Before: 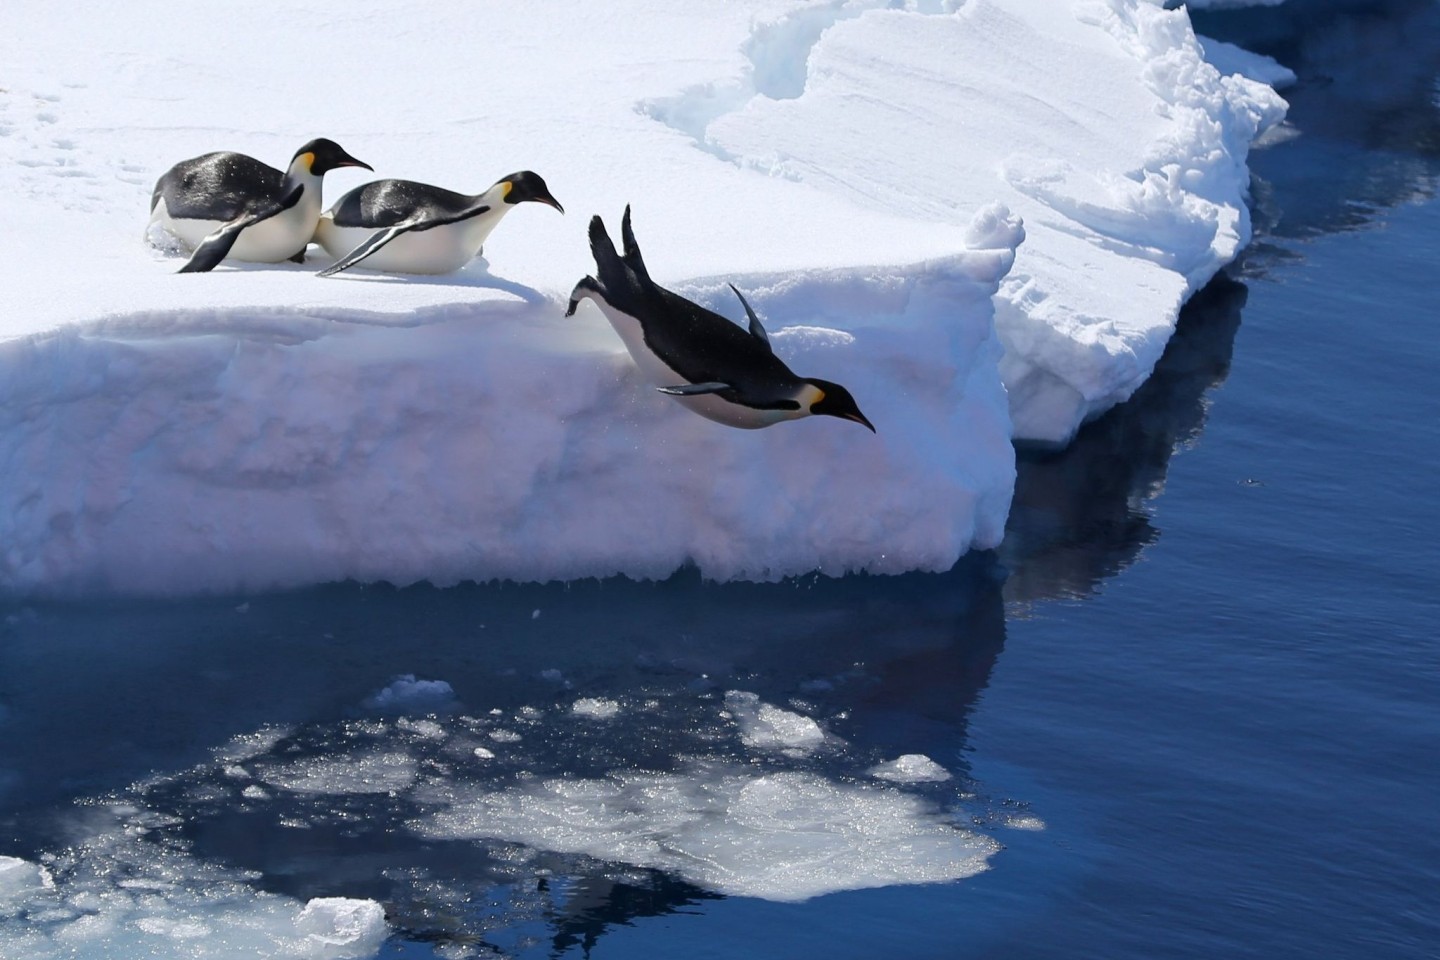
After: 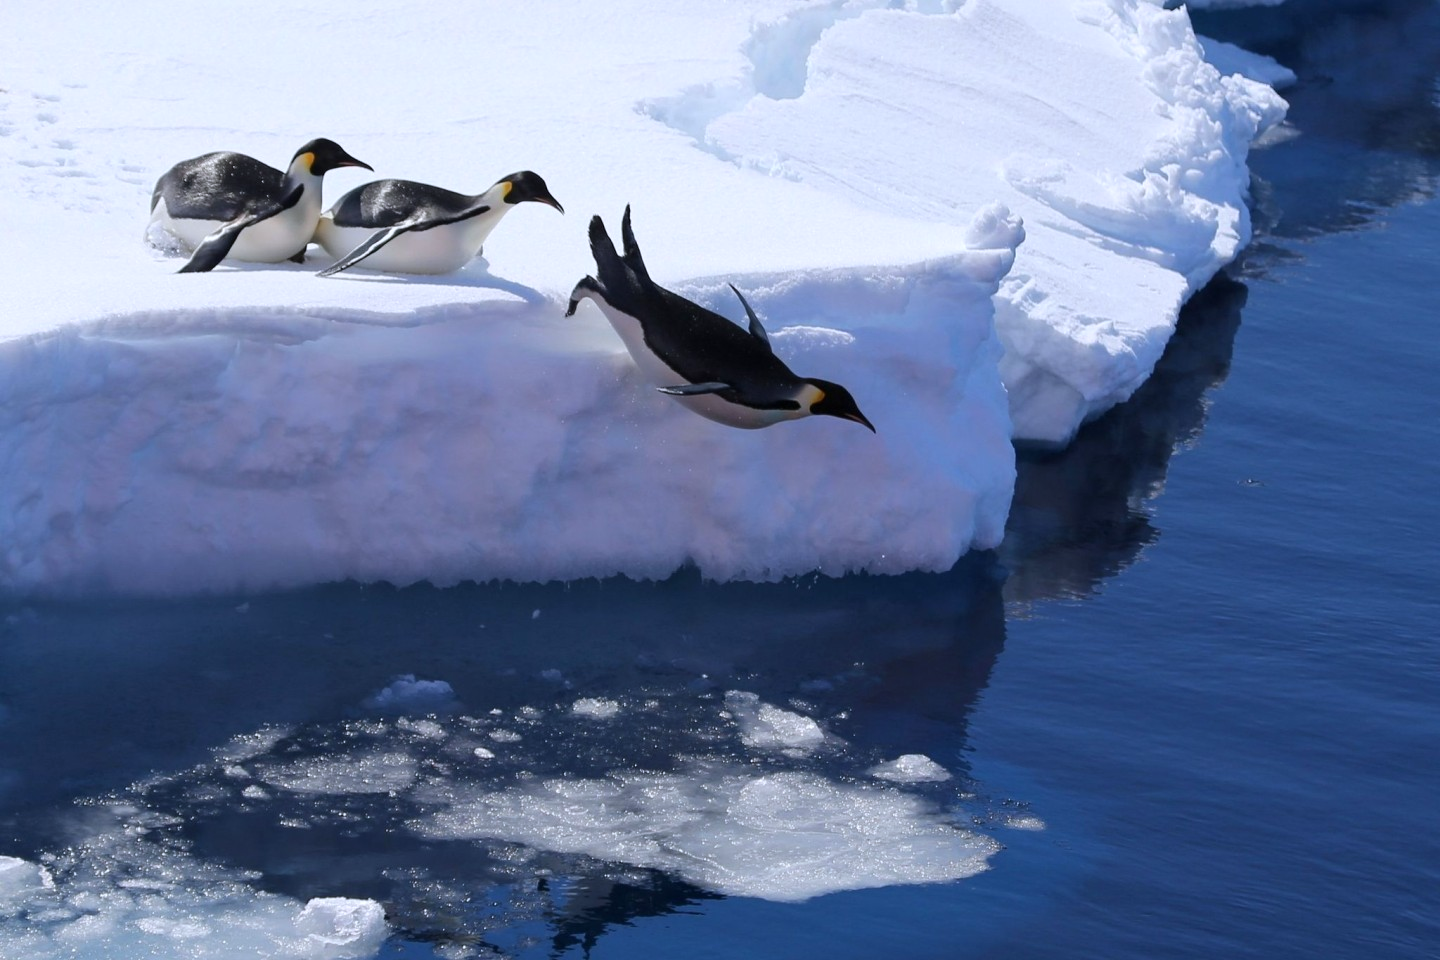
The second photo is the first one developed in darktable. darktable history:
tone equalizer: on, module defaults
white balance: red 0.984, blue 1.059
